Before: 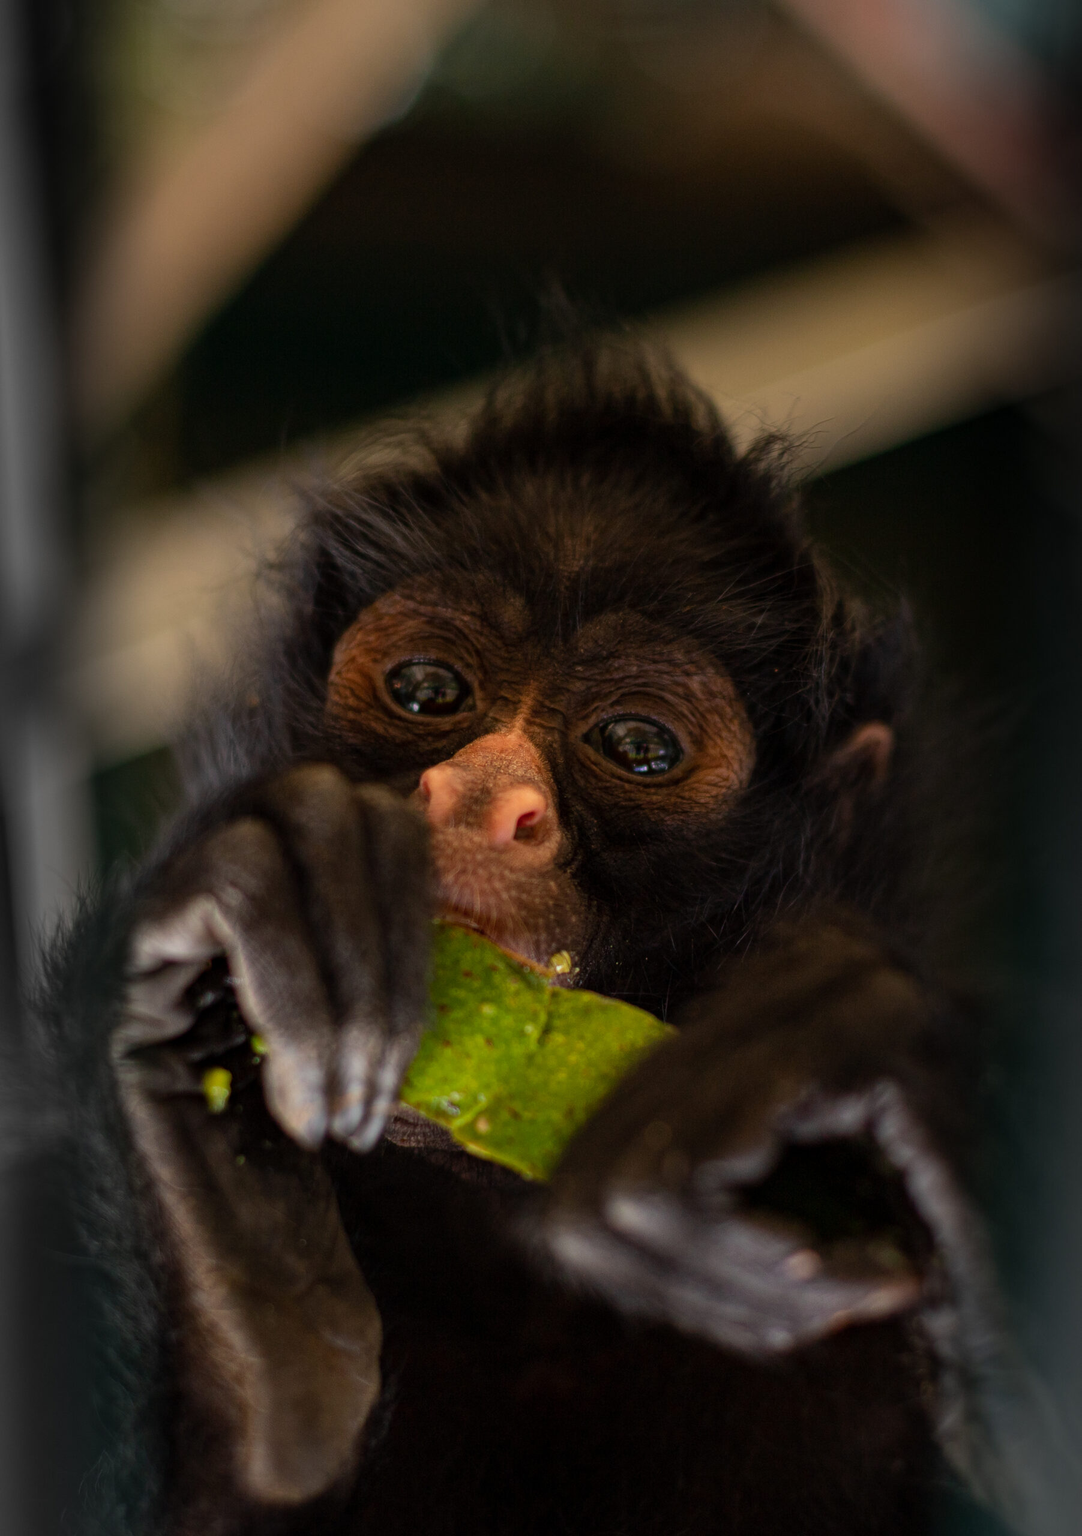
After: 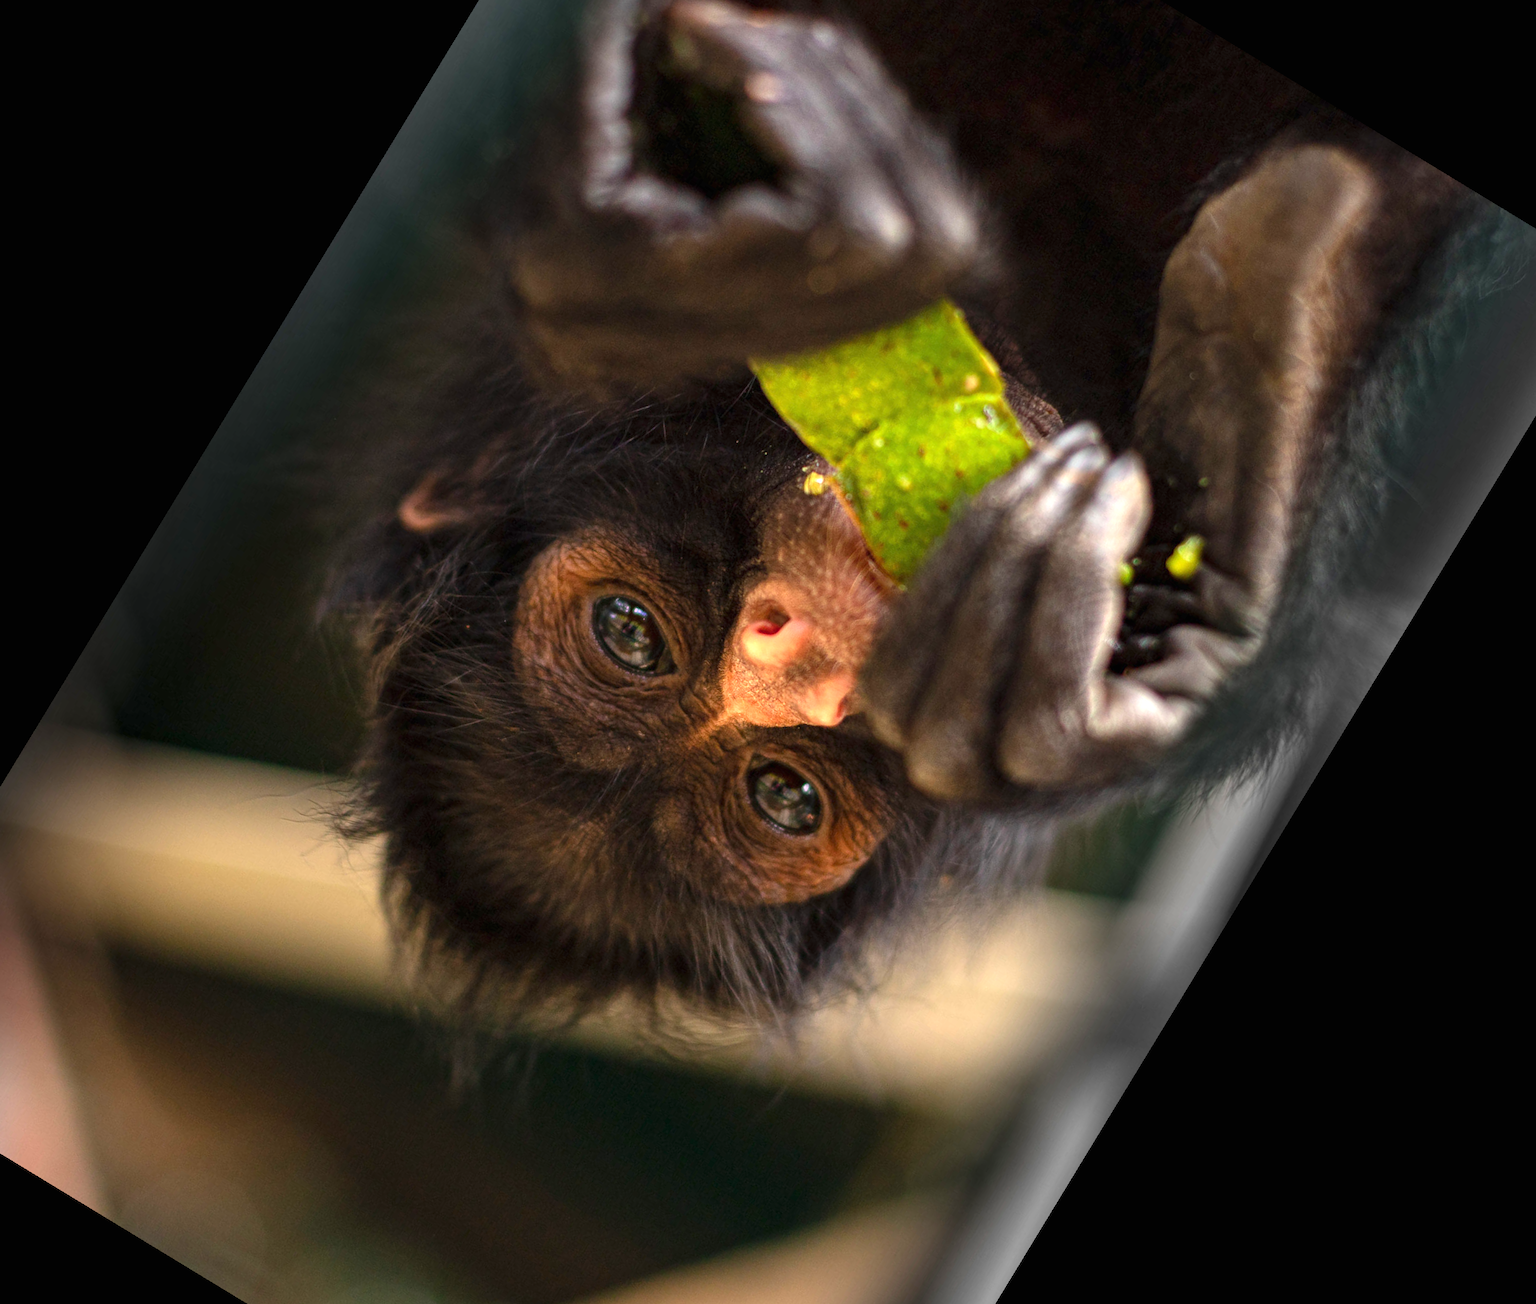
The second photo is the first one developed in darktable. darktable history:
crop and rotate: angle 148.68°, left 9.111%, top 15.603%, right 4.588%, bottom 17.041%
exposure: black level correction 0, exposure 1.379 EV, compensate exposure bias true, compensate highlight preservation false
